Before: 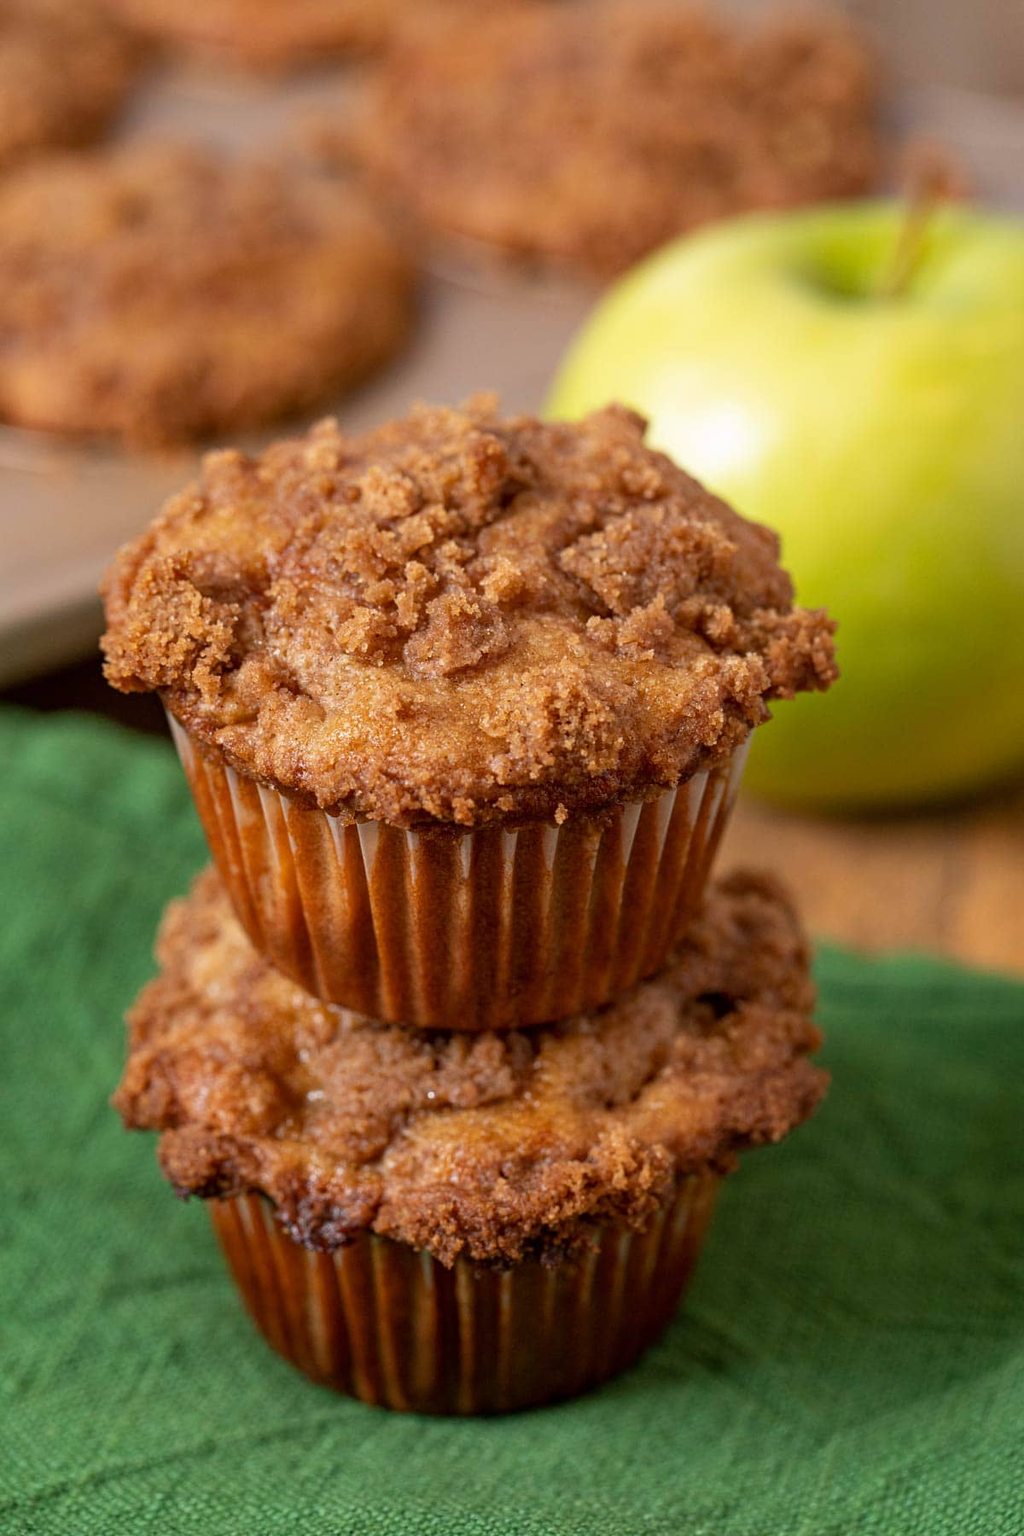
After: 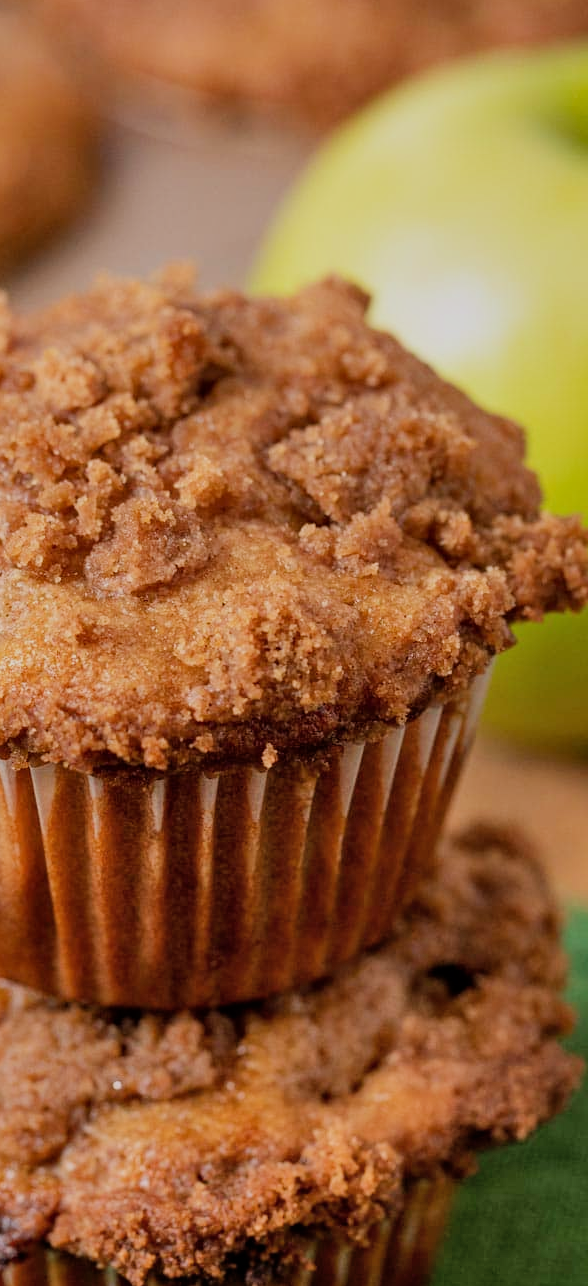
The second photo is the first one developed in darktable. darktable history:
shadows and highlights: low approximation 0.01, soften with gaussian
exposure: exposure 0.196 EV, compensate highlight preservation false
crop: left 32.339%, top 11.003%, right 18.589%, bottom 17.516%
filmic rgb: black relative exposure -7.65 EV, white relative exposure 4.56 EV, hardness 3.61
